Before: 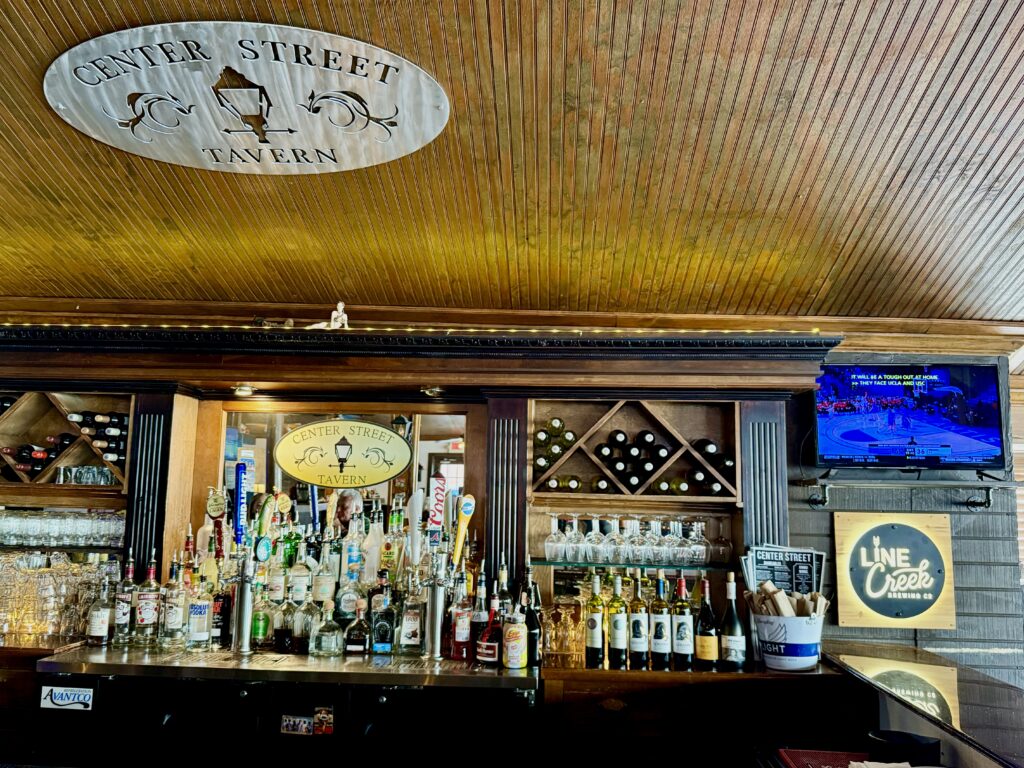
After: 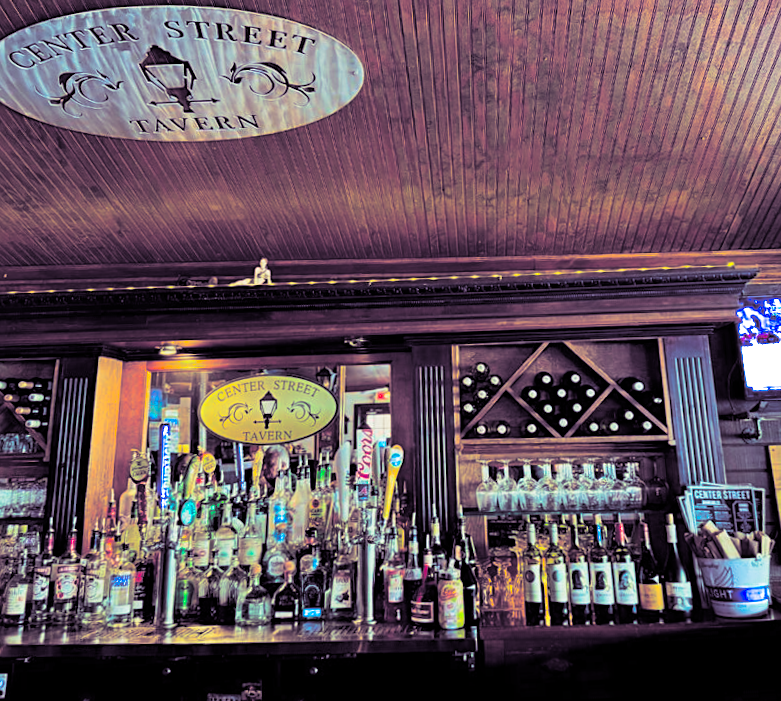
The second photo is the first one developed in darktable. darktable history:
crop and rotate: angle 1°, left 4.281%, top 0.642%, right 11.383%, bottom 2.486%
sharpen: amount 0.2
rotate and perspective: rotation -1.68°, lens shift (vertical) -0.146, crop left 0.049, crop right 0.912, crop top 0.032, crop bottom 0.96
split-toning: shadows › hue 266.4°, shadows › saturation 0.4, highlights › hue 61.2°, highlights › saturation 0.3, compress 0%
color correction: saturation 2.15
